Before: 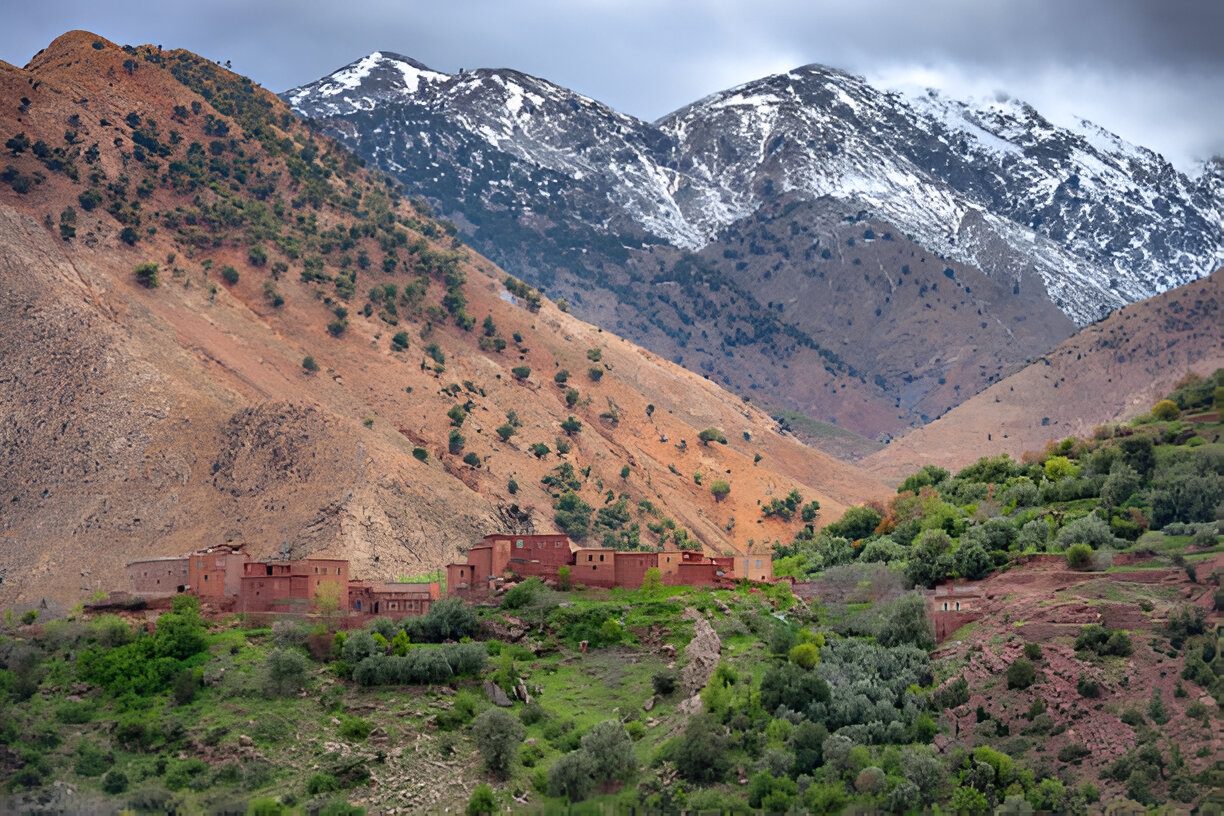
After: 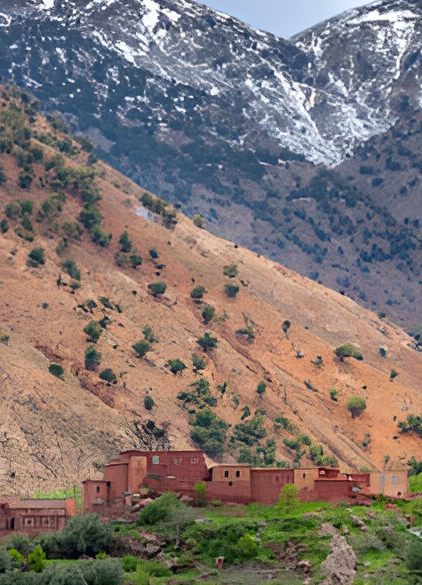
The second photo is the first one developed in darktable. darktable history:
crop and rotate: left 29.749%, top 10.38%, right 35.747%, bottom 17.904%
